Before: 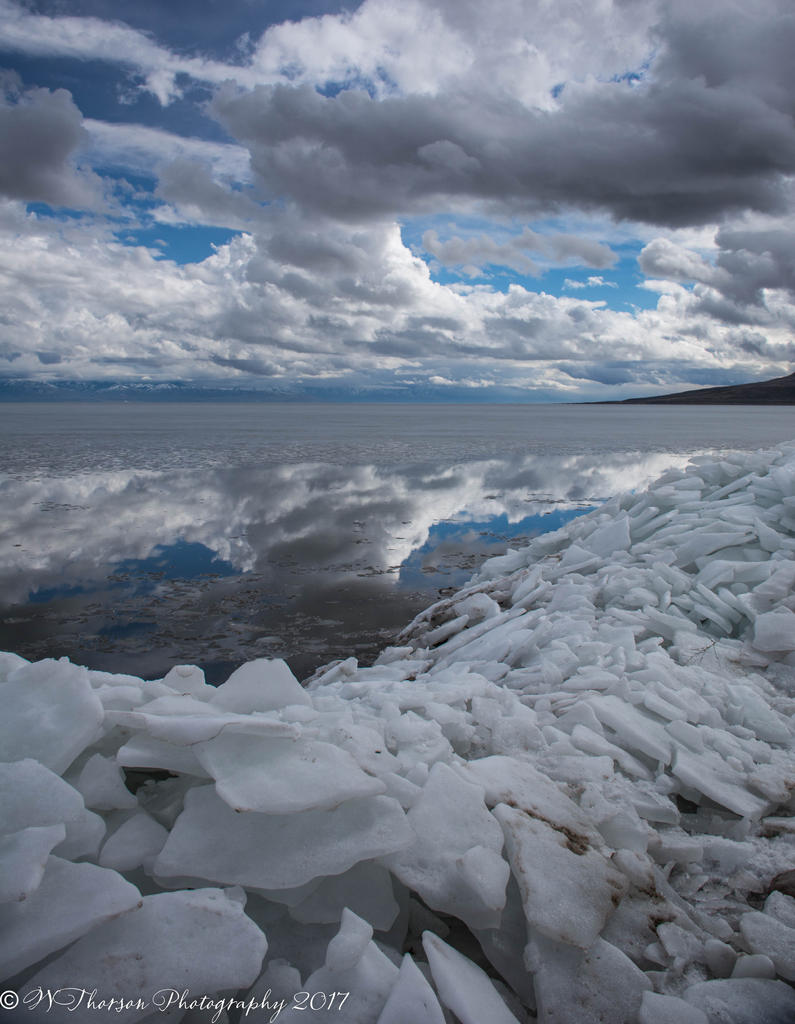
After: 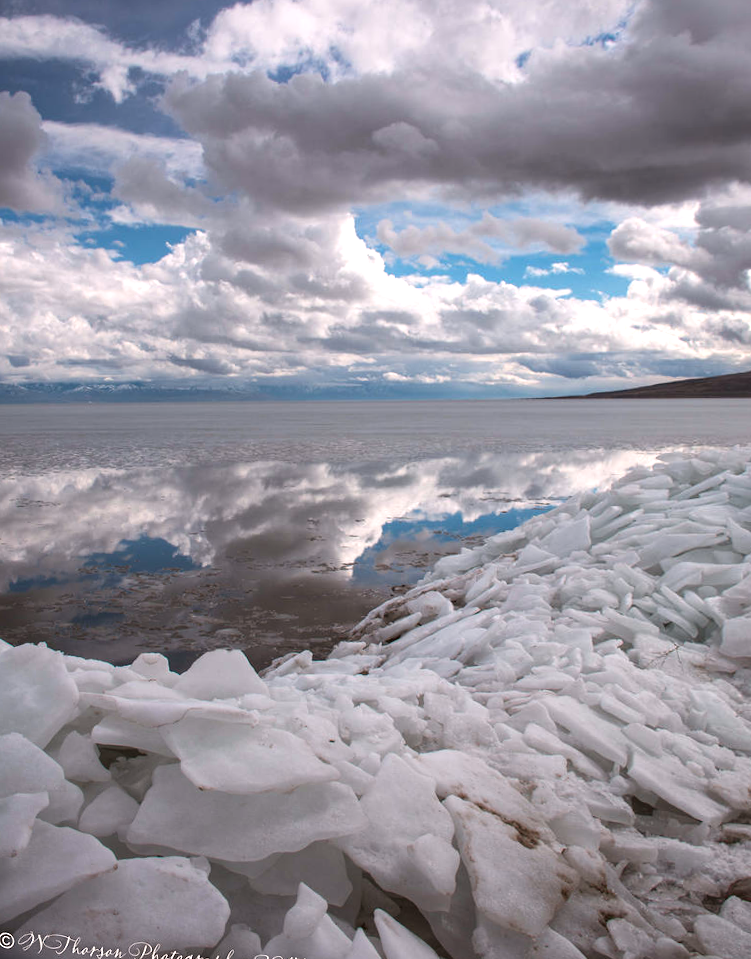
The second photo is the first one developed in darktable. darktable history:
rotate and perspective: rotation 0.062°, lens shift (vertical) 0.115, lens shift (horizontal) -0.133, crop left 0.047, crop right 0.94, crop top 0.061, crop bottom 0.94
color correction: highlights a* -3.28, highlights b* -6.24, shadows a* 3.1, shadows b* 5.19
white balance: red 1.127, blue 0.943
exposure: black level correction -0.002, exposure 0.54 EV, compensate highlight preservation false
